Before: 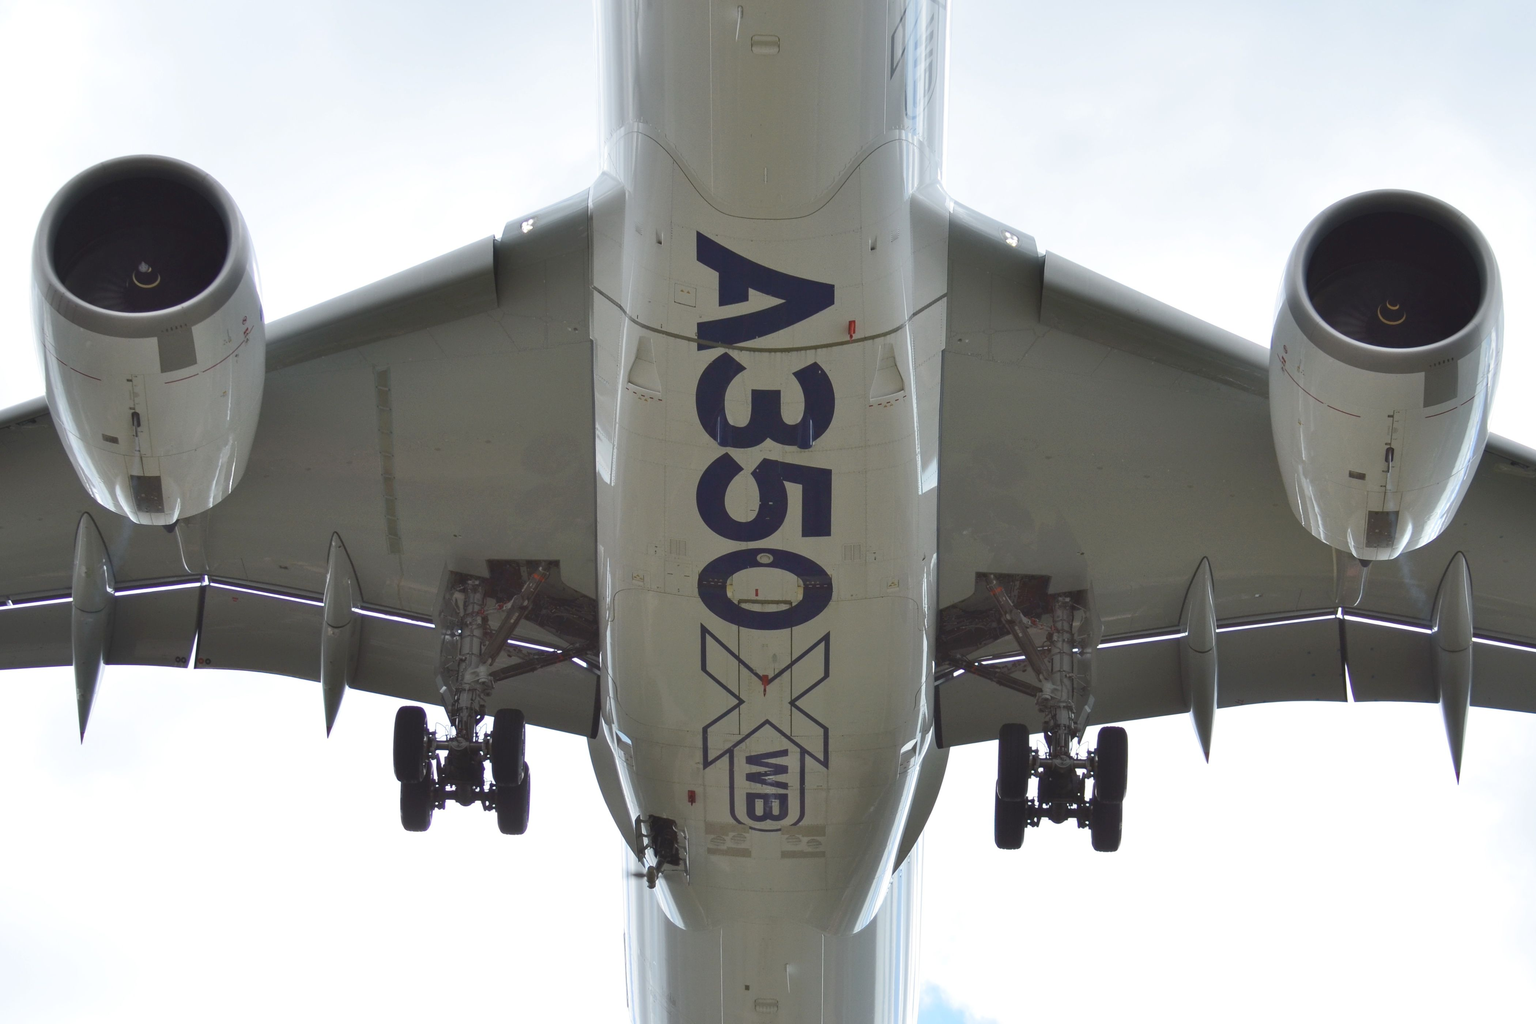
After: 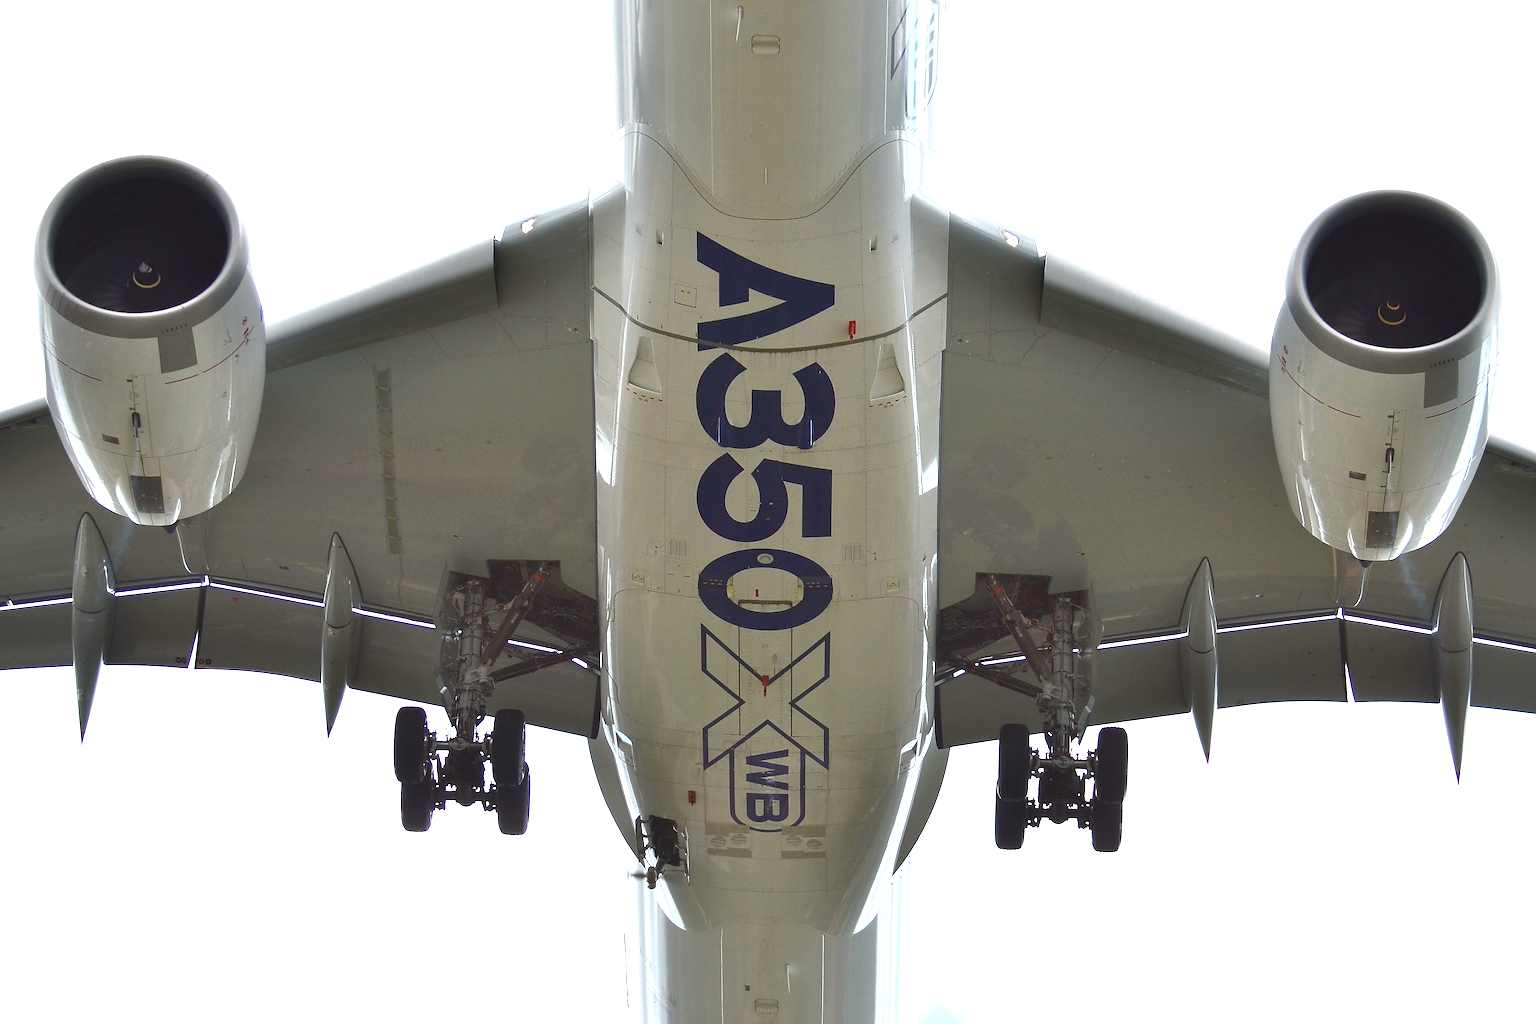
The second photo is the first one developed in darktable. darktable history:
color balance rgb: shadows lift › luminance -20.359%, highlights gain › chroma 1.052%, highlights gain › hue 69.69°, perceptual saturation grading › global saturation 30.853%, perceptual brilliance grading › global brilliance 12.017%, perceptual brilliance grading › highlights 15.192%, global vibrance 10.012%
shadows and highlights: shadows -20.44, white point adjustment -1.89, highlights -34.94
sharpen: radius 1.372, amount 1.242, threshold 0.61
